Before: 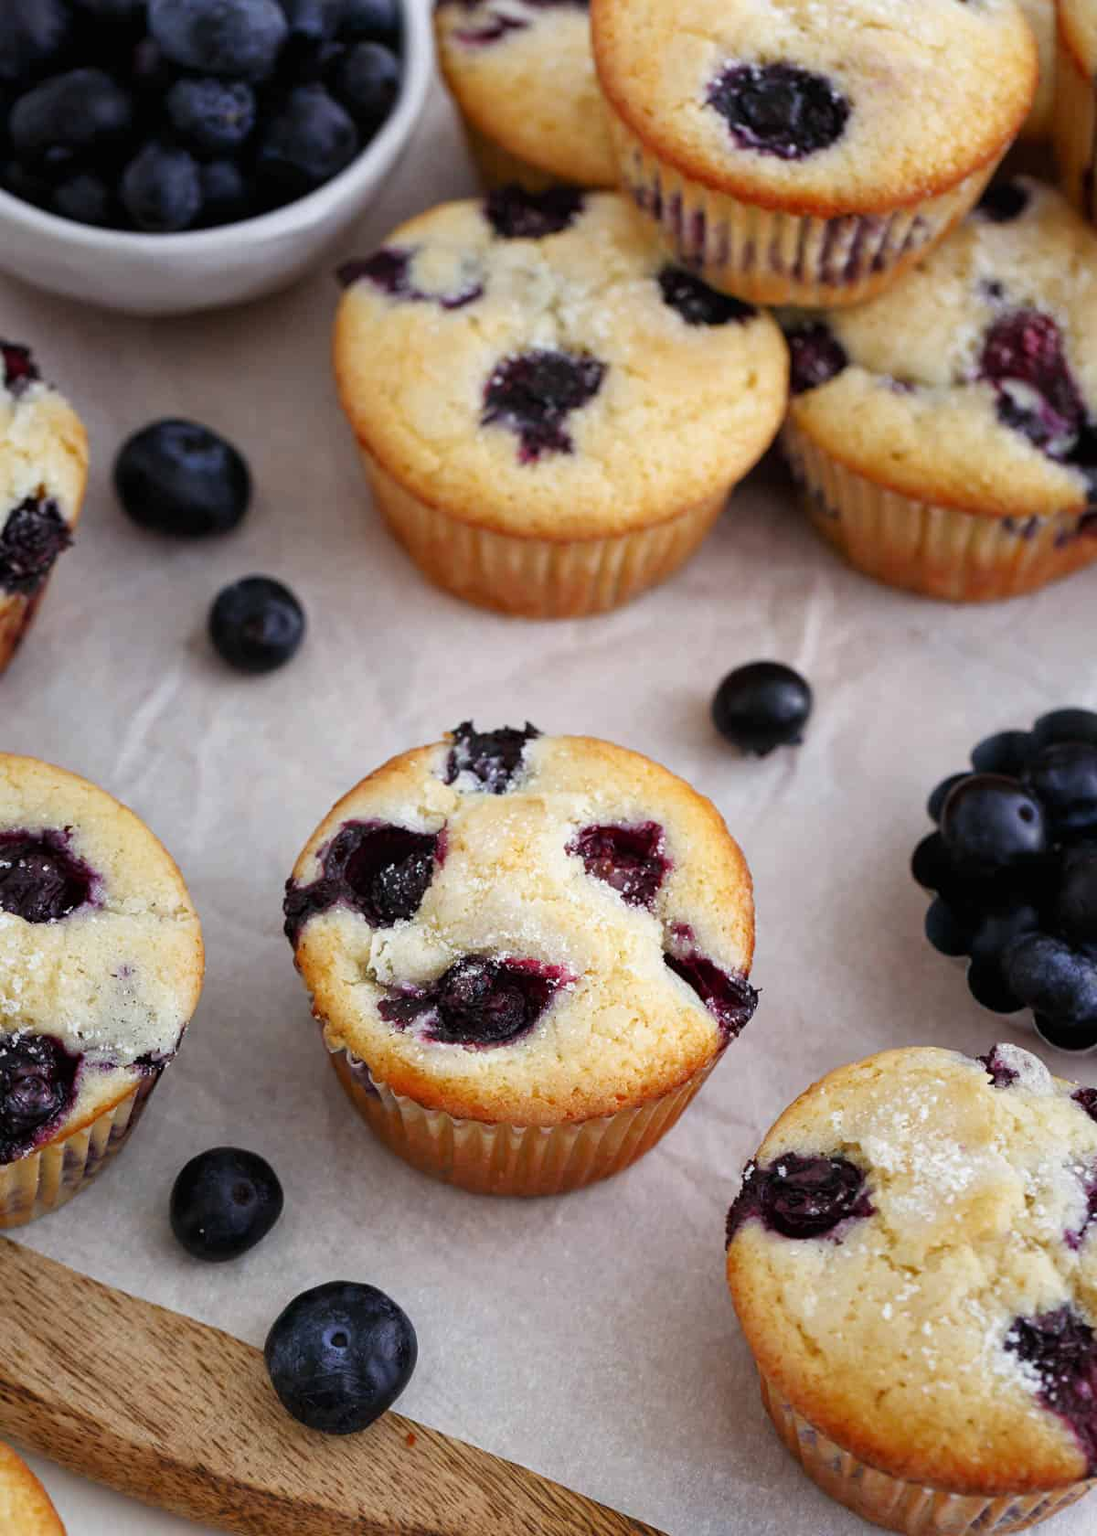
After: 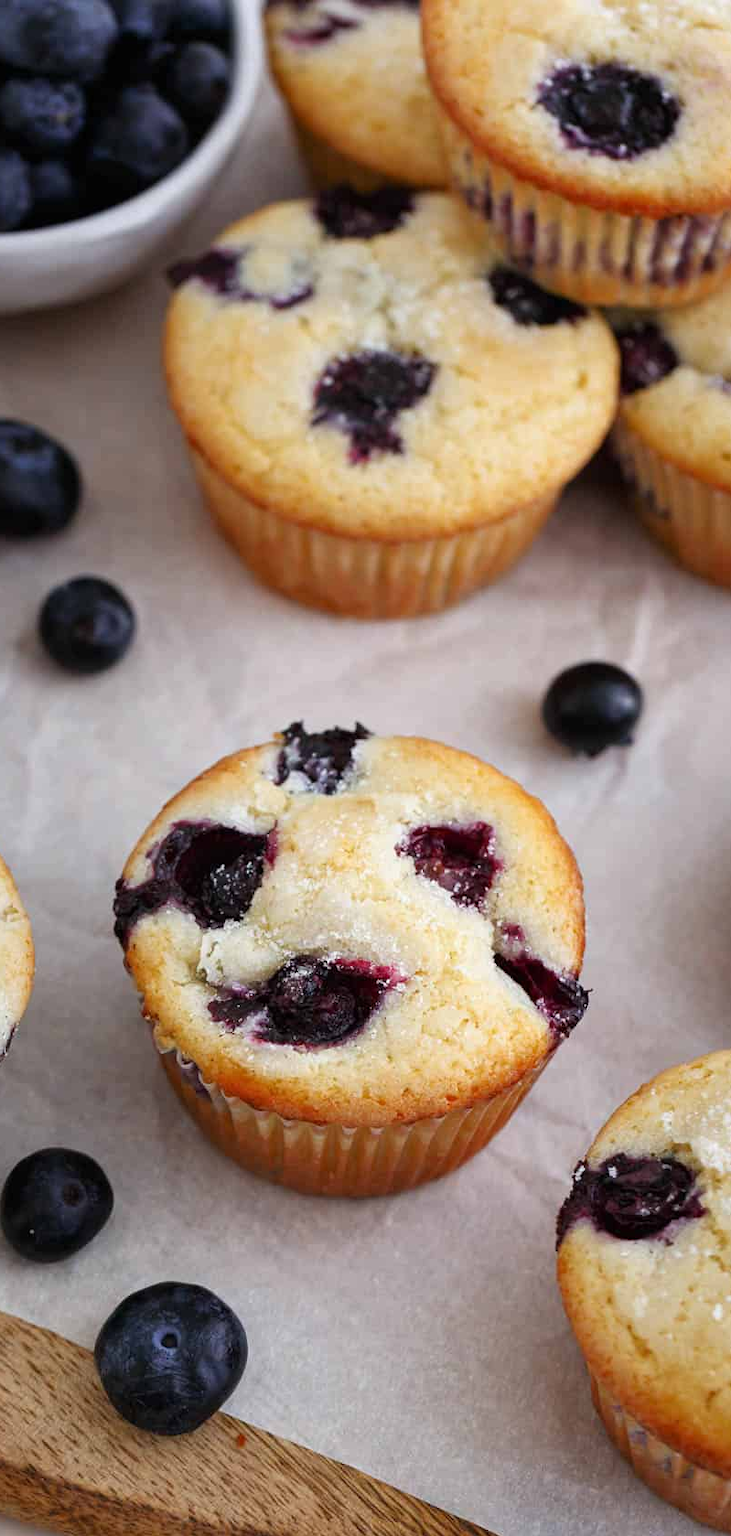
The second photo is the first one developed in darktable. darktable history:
crop and rotate: left 15.538%, right 17.763%
